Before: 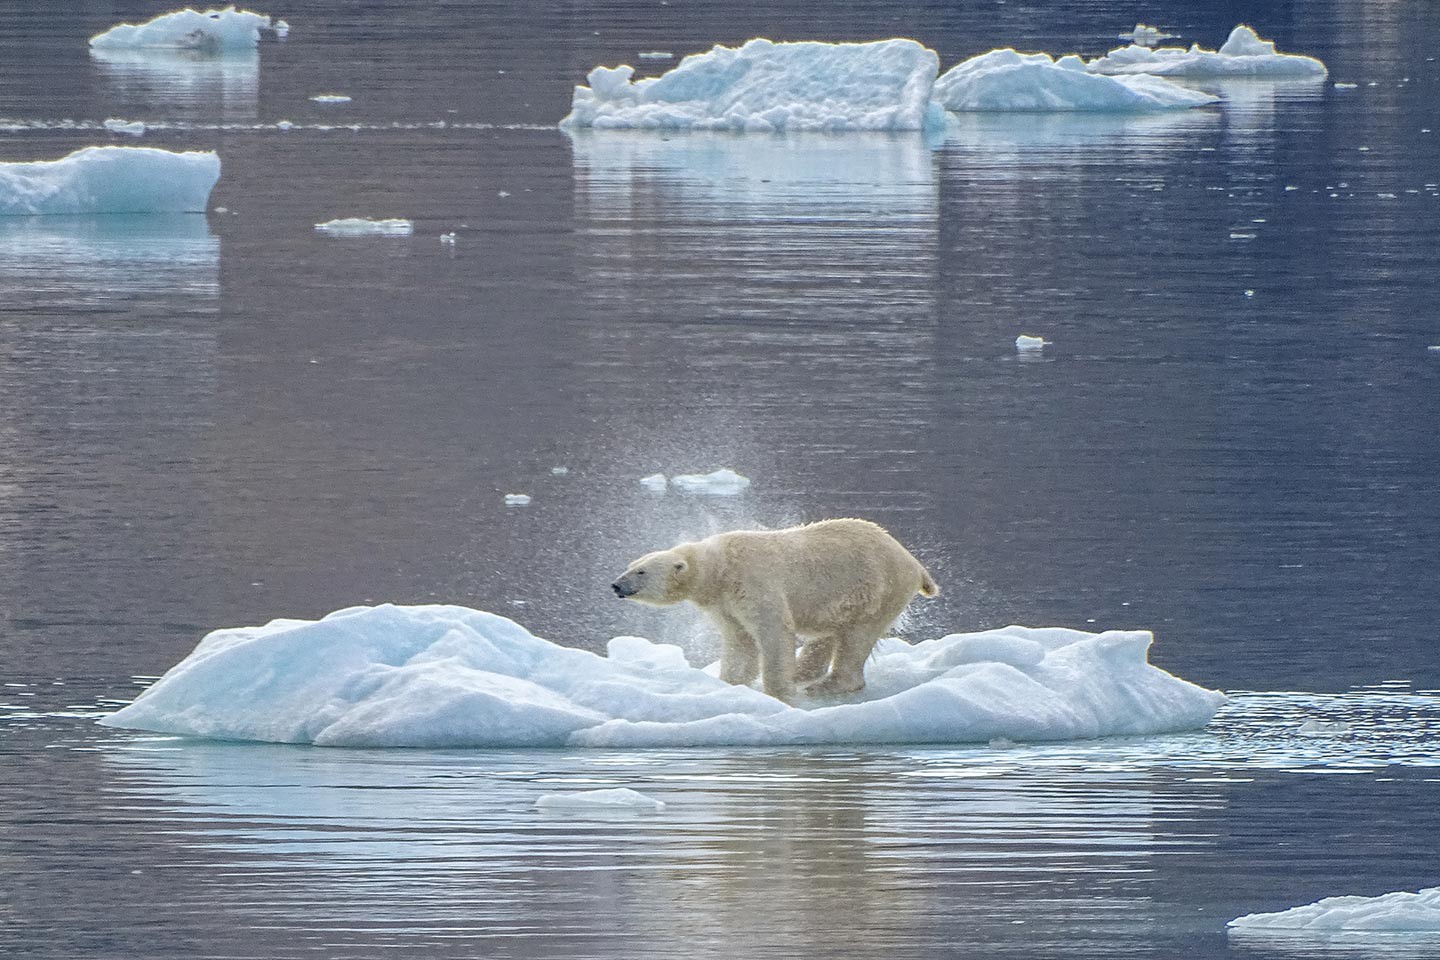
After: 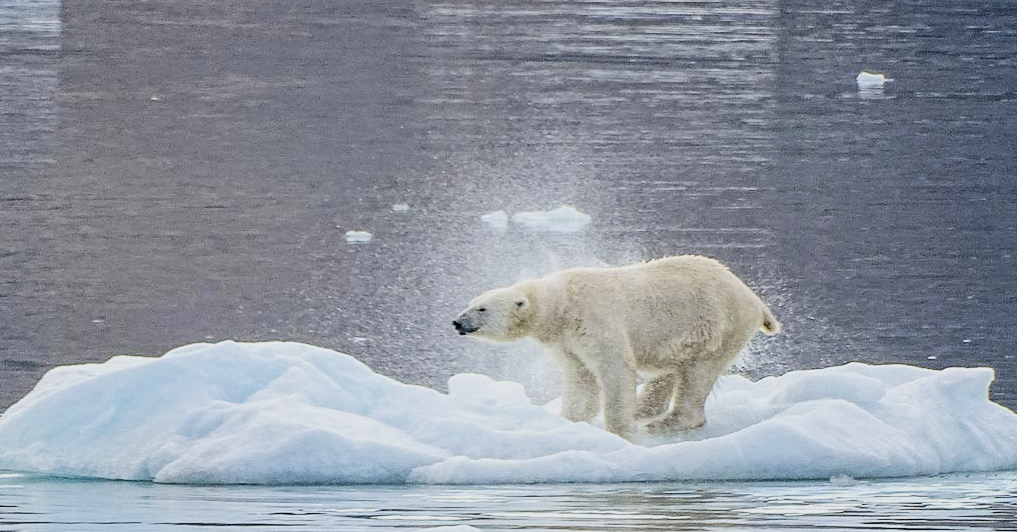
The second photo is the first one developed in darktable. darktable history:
tone equalizer: -8 EV -1.07 EV, -7 EV -0.999 EV, -6 EV -0.827 EV, -5 EV -0.555 EV, -3 EV 0.565 EV, -2 EV 0.893 EV, -1 EV 0.993 EV, +0 EV 1.07 EV, edges refinement/feathering 500, mask exposure compensation -1.57 EV, preserve details no
filmic rgb: black relative exposure -6.92 EV, white relative exposure 5.62 EV, threshold 3.02 EV, hardness 2.85, enable highlight reconstruction true
crop: left 11.074%, top 27.405%, right 18.266%, bottom 17.12%
